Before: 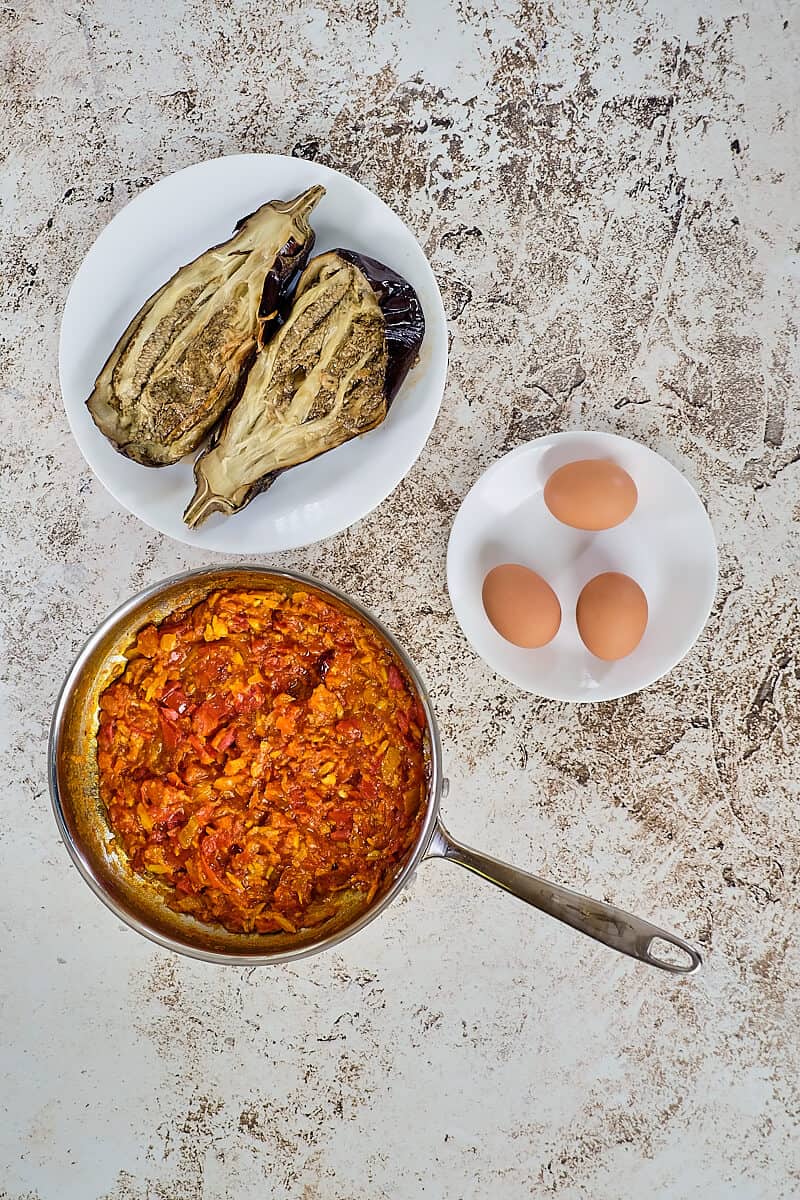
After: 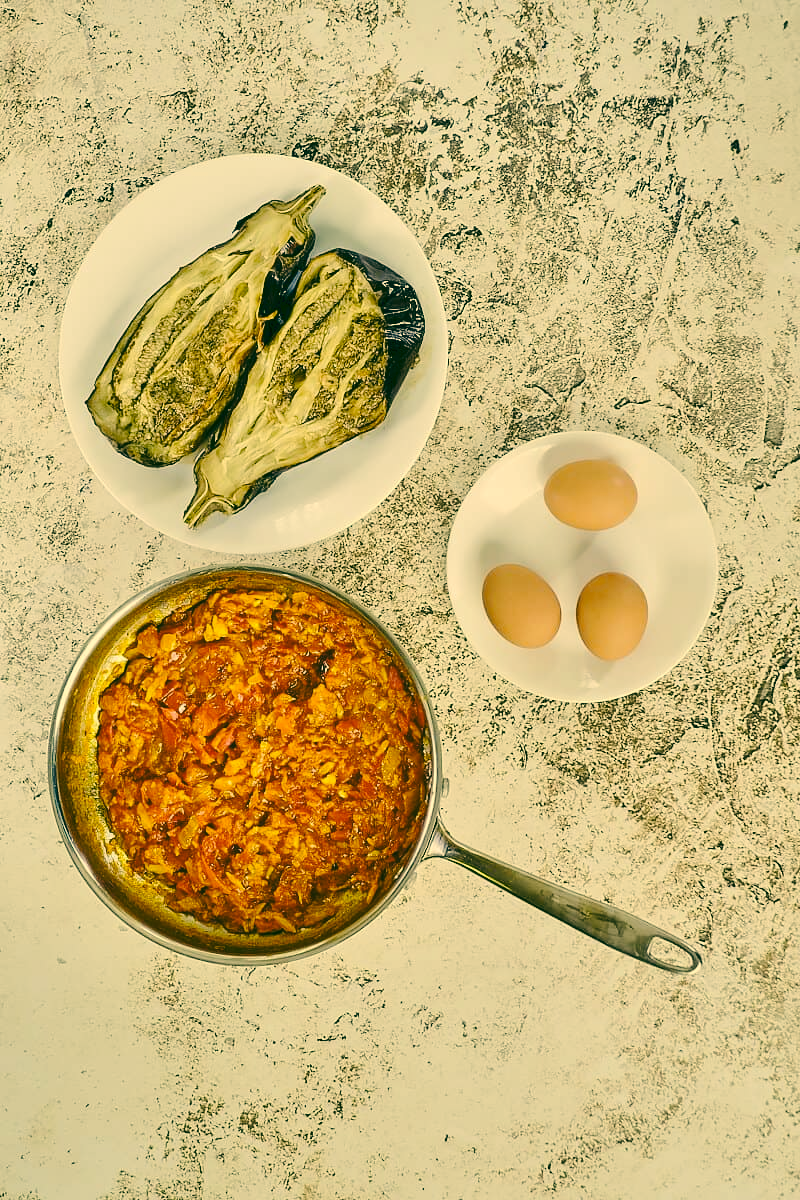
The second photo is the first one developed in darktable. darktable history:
tone curve: curves: ch0 [(0, 0) (0.003, 0.06) (0.011, 0.071) (0.025, 0.085) (0.044, 0.104) (0.069, 0.123) (0.1, 0.146) (0.136, 0.167) (0.177, 0.205) (0.224, 0.248) (0.277, 0.309) (0.335, 0.384) (0.399, 0.467) (0.468, 0.553) (0.543, 0.633) (0.623, 0.698) (0.709, 0.769) (0.801, 0.841) (0.898, 0.912) (1, 1)], preserve colors none
color correction: highlights a* 5.62, highlights b* 33.57, shadows a* -25.86, shadows b* 4.02
